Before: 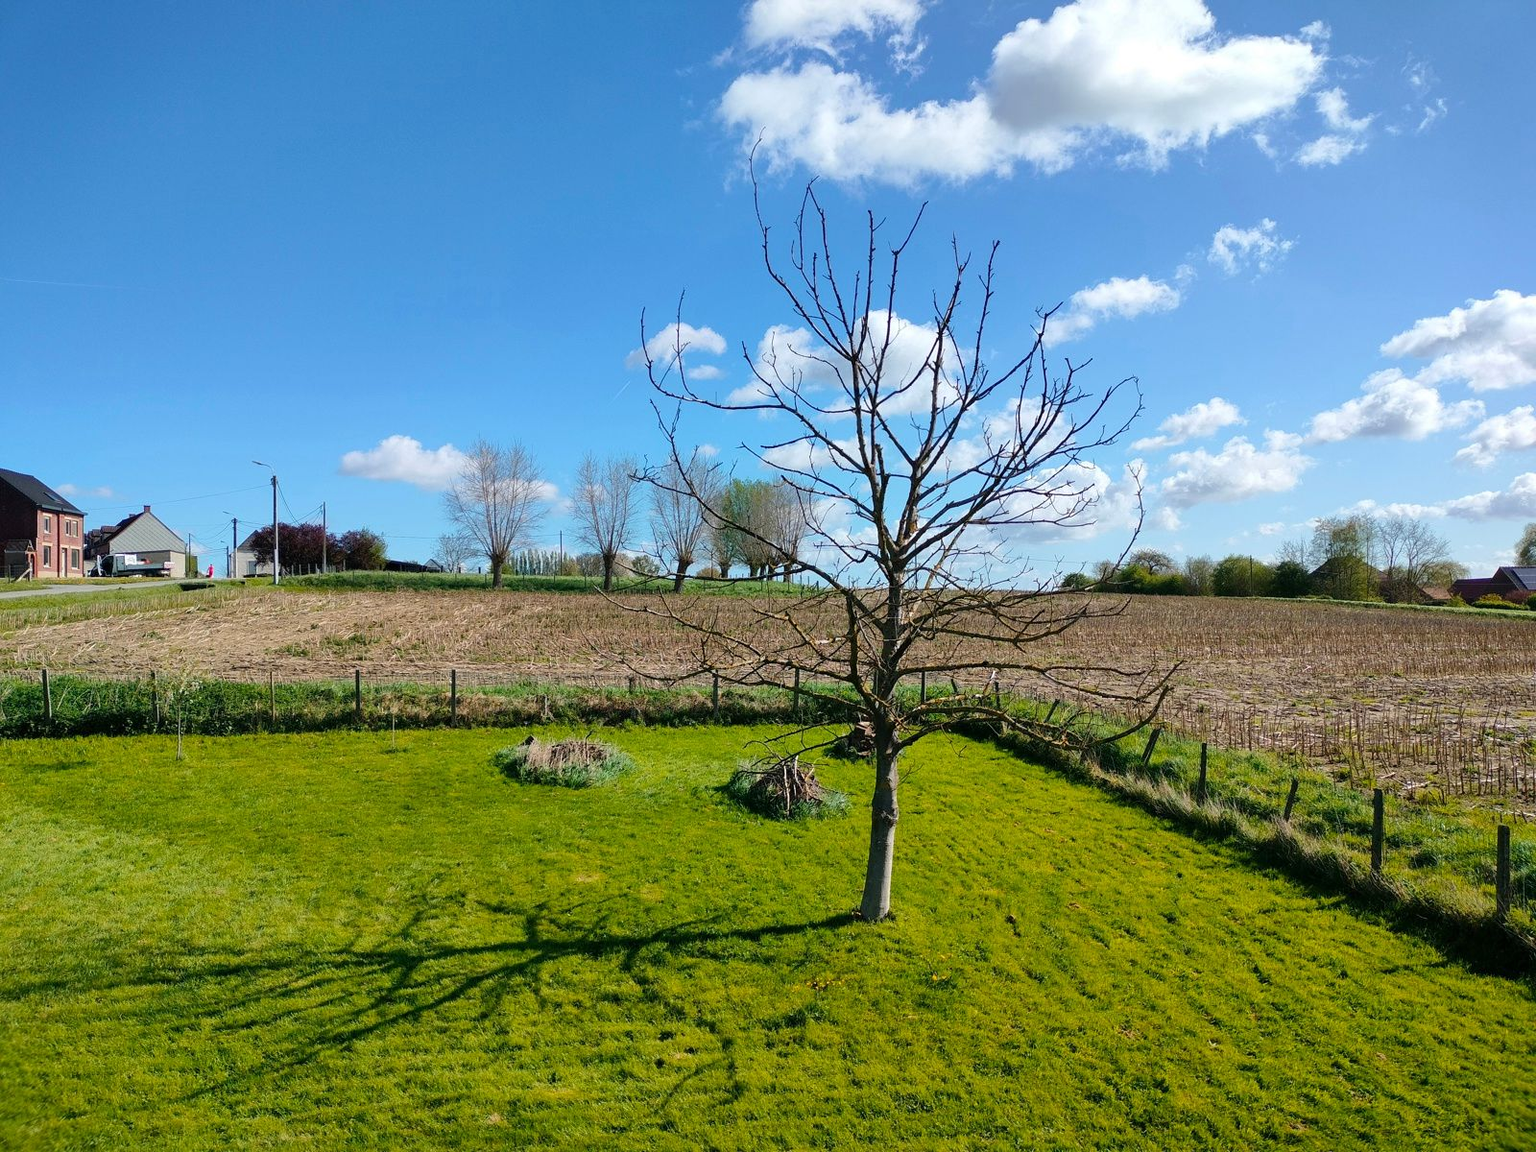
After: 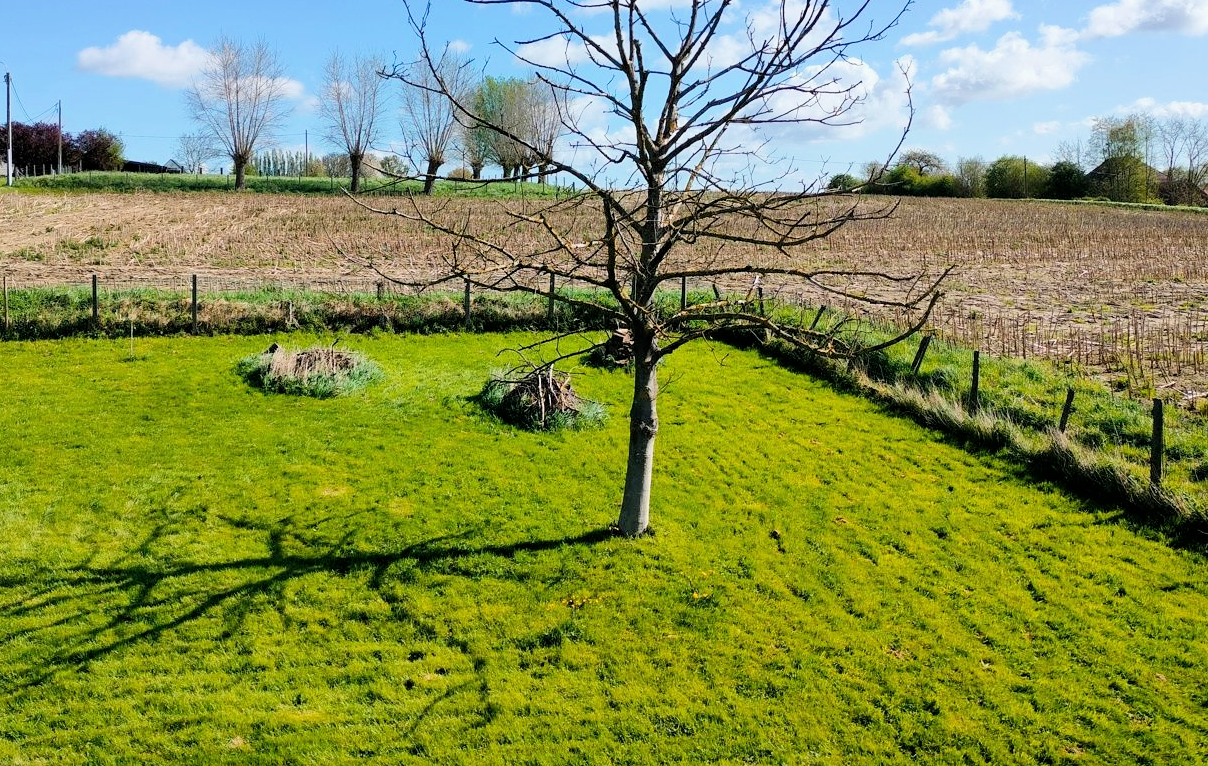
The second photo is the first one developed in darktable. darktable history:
exposure: exposure 0.563 EV, compensate highlight preservation false
filmic rgb: middle gray luminance 9.18%, black relative exposure -10.67 EV, white relative exposure 3.43 EV, threshold 5.96 EV, target black luminance 0%, hardness 5.94, latitude 59.61%, contrast 1.088, highlights saturation mix 6.02%, shadows ↔ highlights balance 28.81%, enable highlight reconstruction true
crop and rotate: left 17.419%, top 35.329%, right 7.06%, bottom 0.777%
